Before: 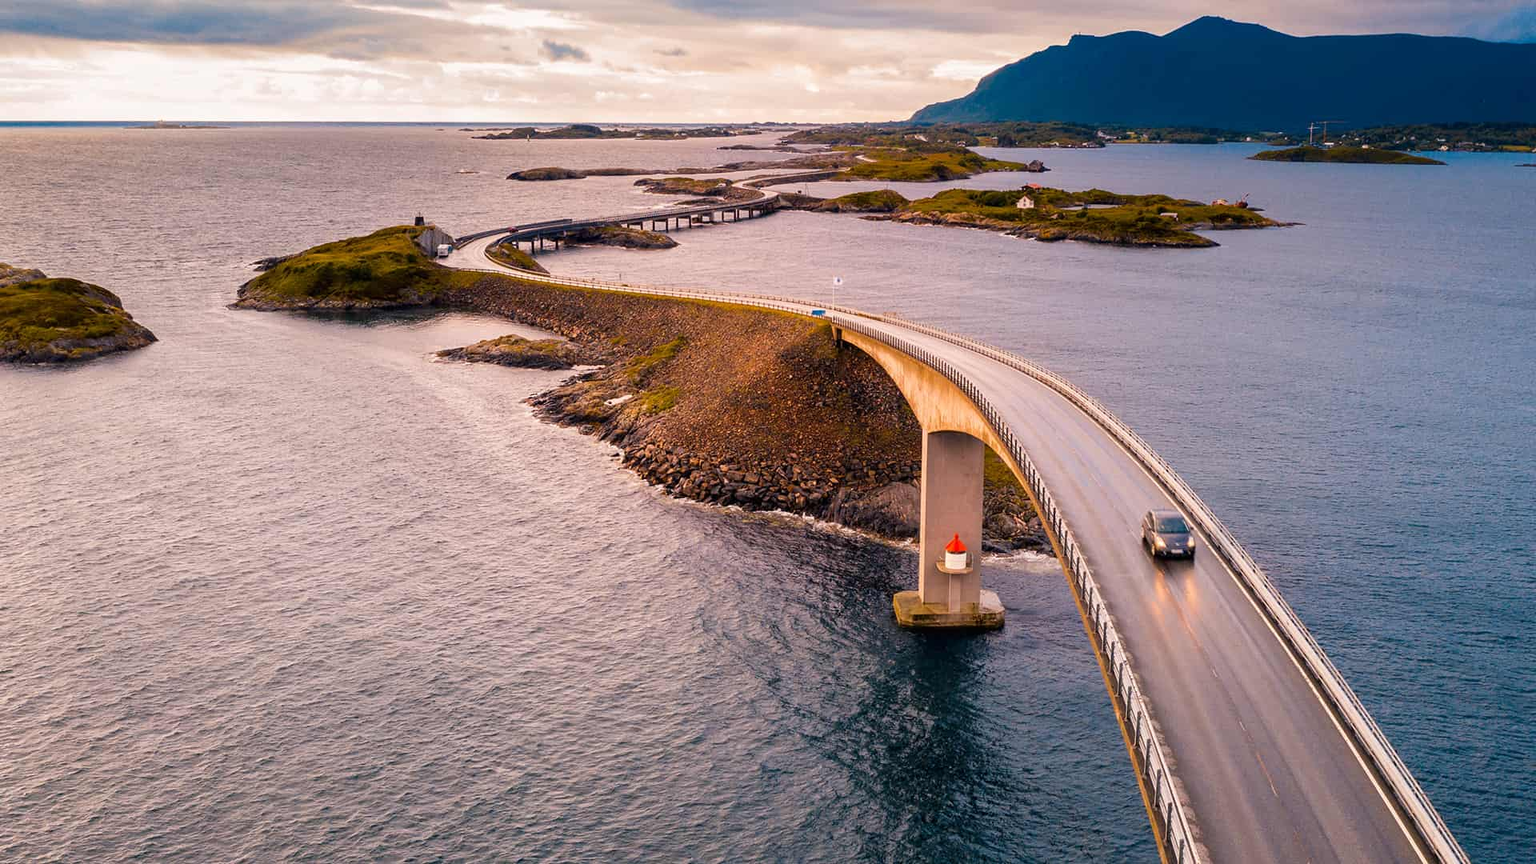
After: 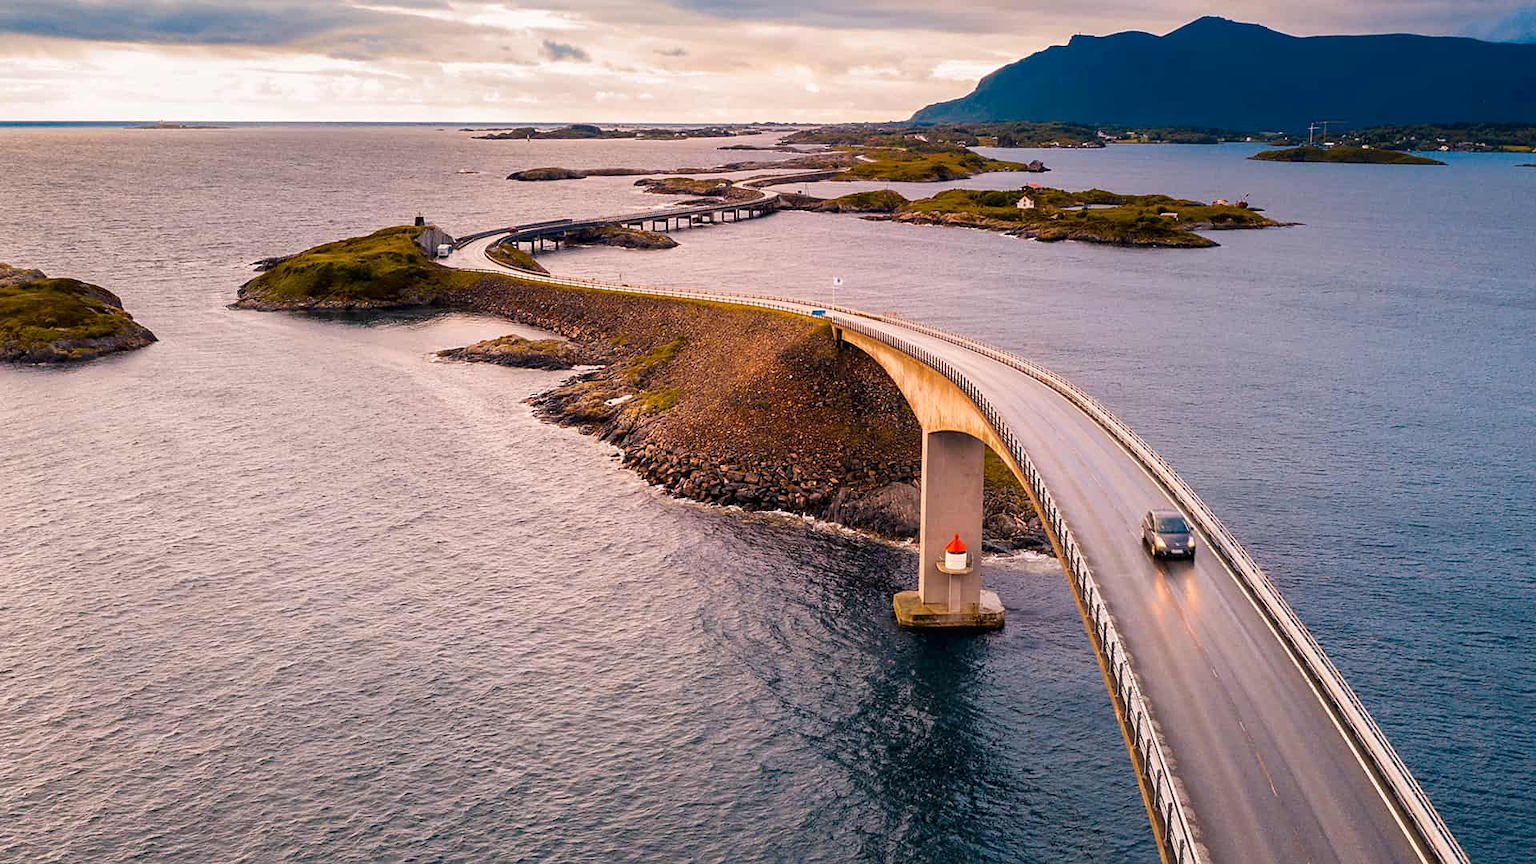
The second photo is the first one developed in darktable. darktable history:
sharpen: amount 0.2
contrast brightness saturation: contrast 0.07
